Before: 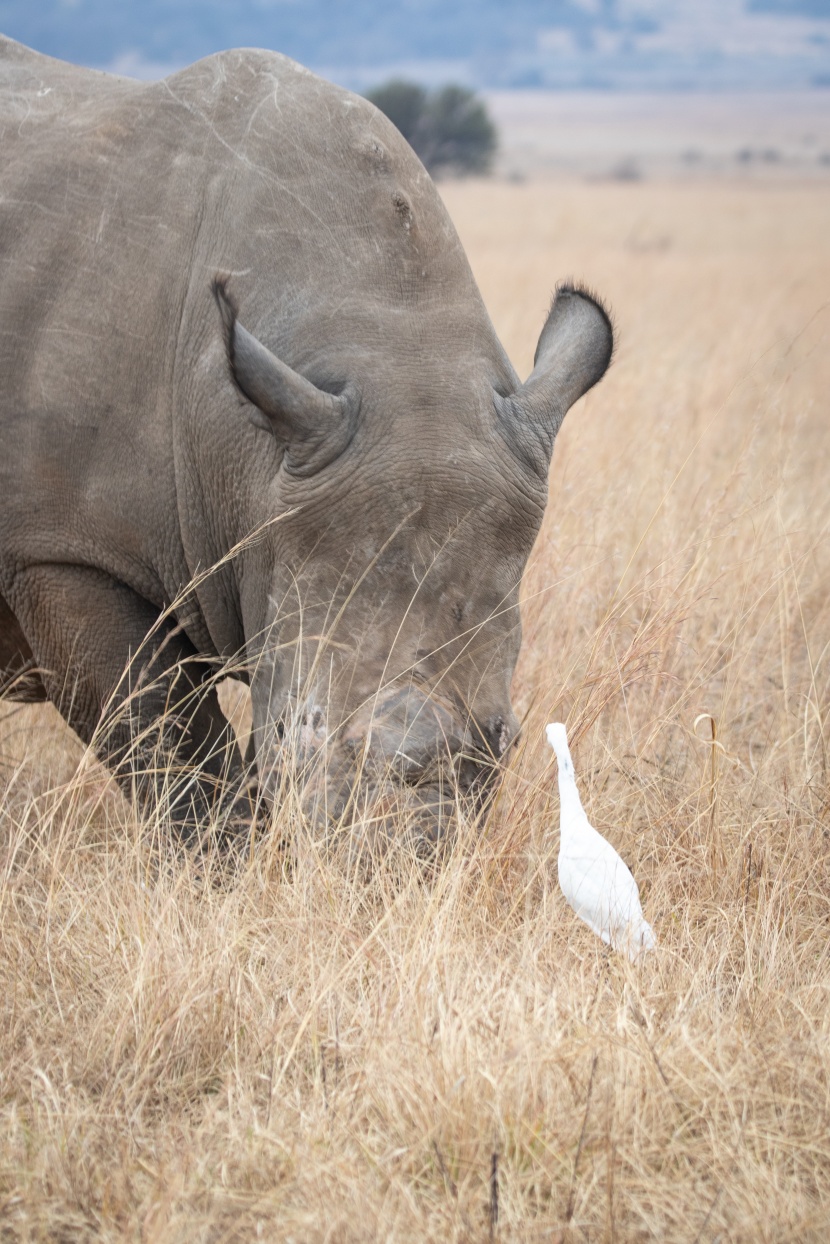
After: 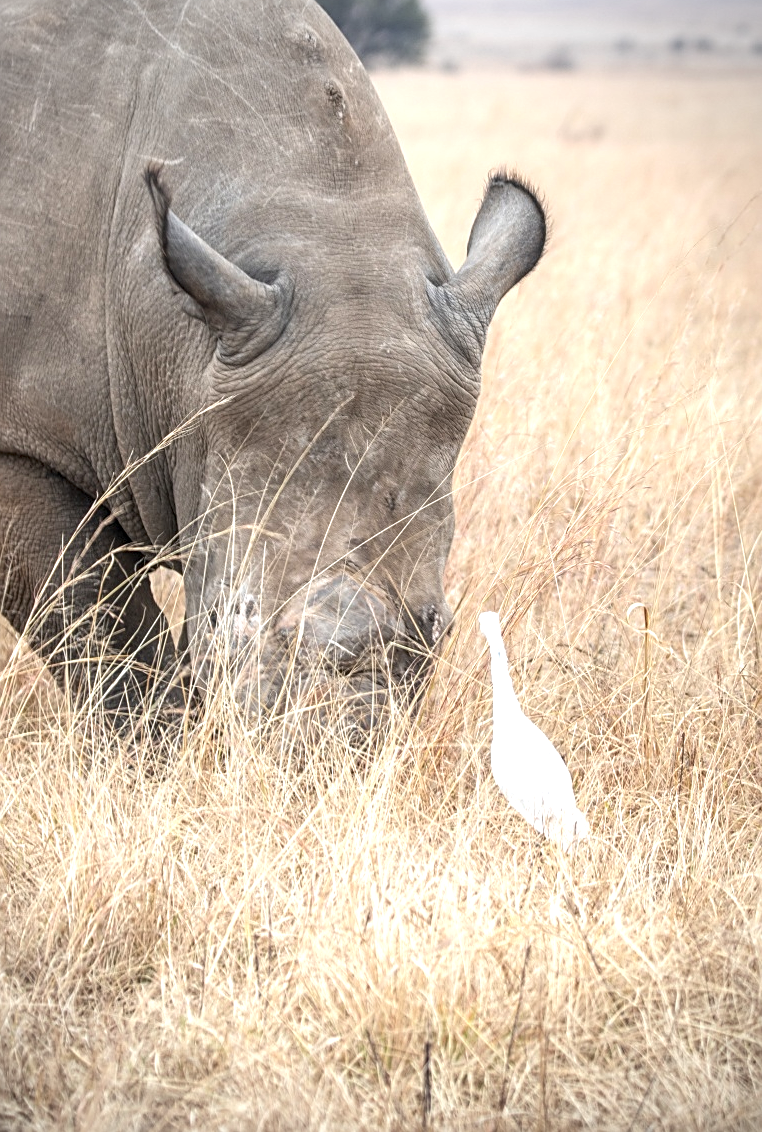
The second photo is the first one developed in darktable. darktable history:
crop and rotate: left 8.139%, top 8.994%
exposure: exposure 0.578 EV, compensate highlight preservation false
local contrast: on, module defaults
vignetting: fall-off radius 60.81%
sharpen: on, module defaults
